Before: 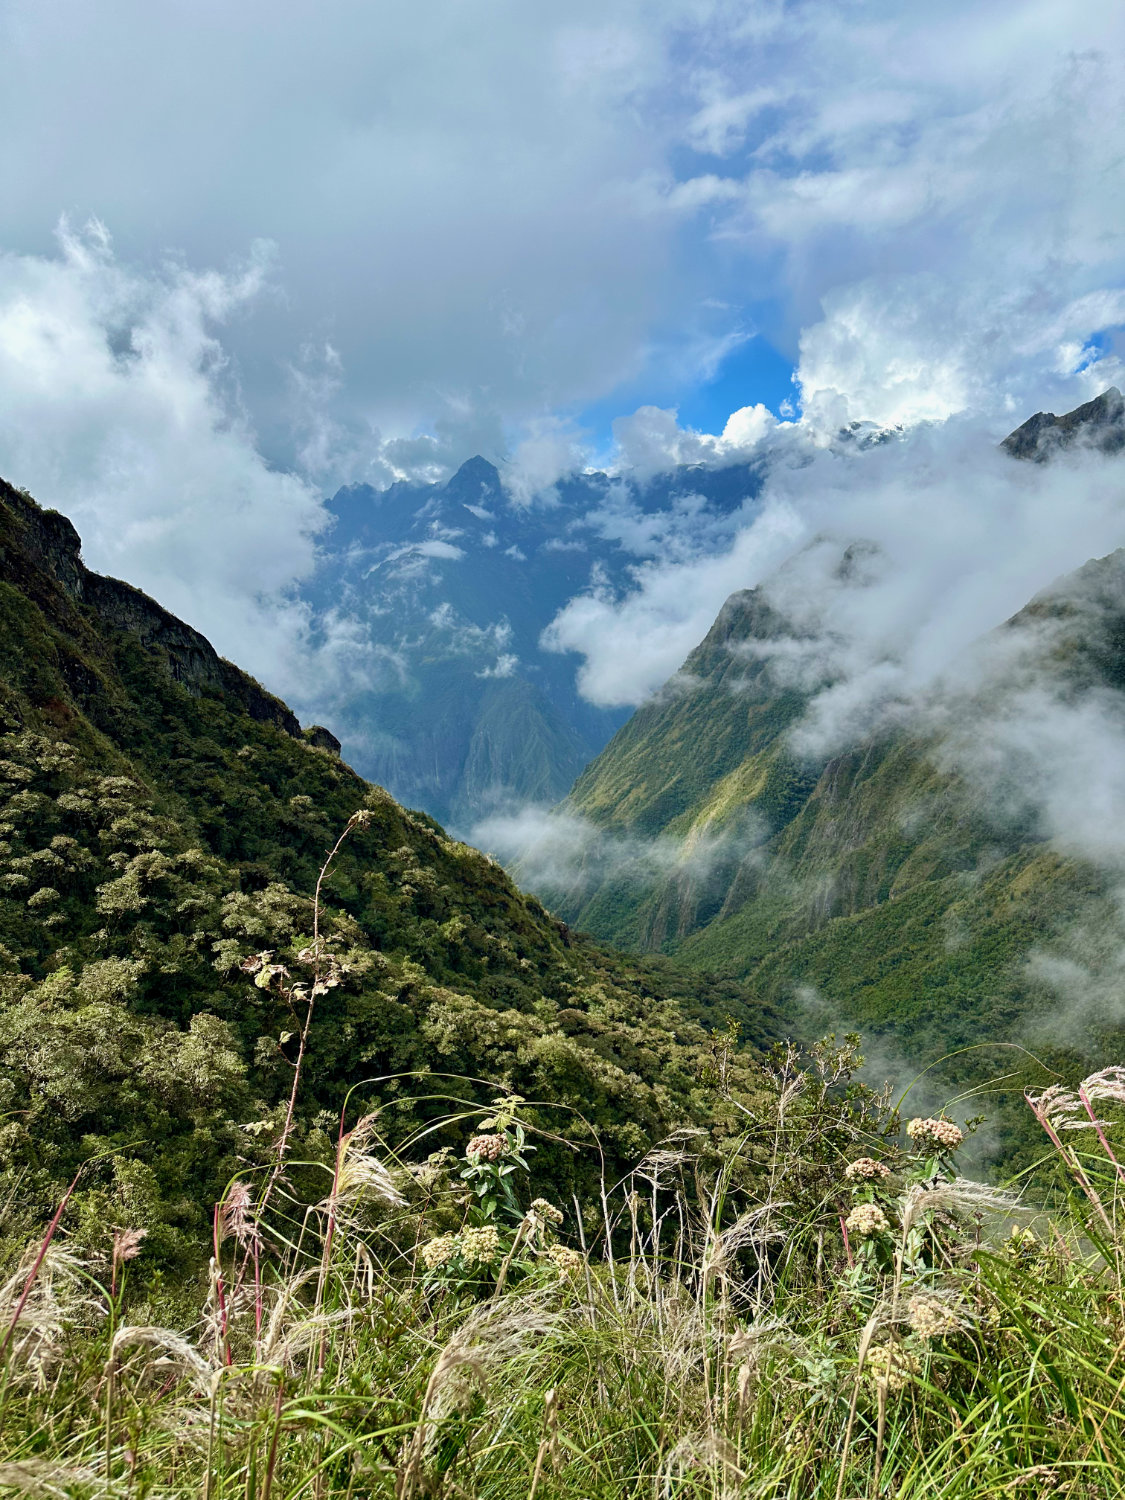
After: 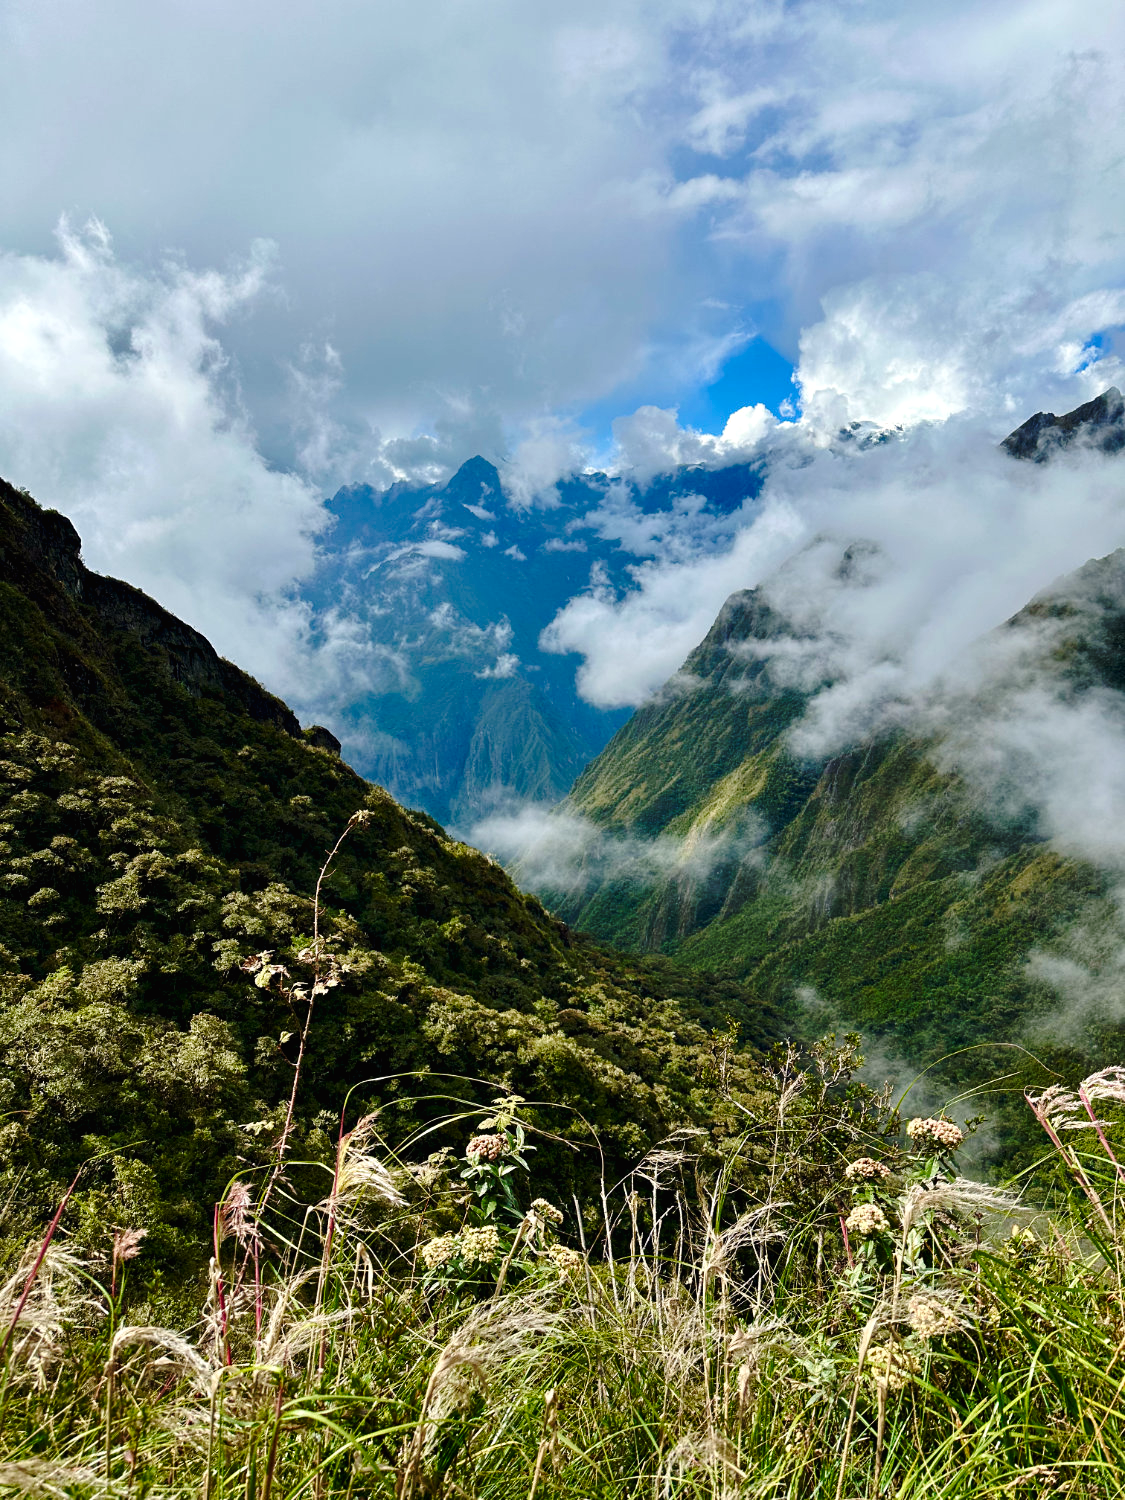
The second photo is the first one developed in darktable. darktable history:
color balance rgb: shadows lift › chroma 1%, shadows lift › hue 28.8°, power › hue 60°, highlights gain › chroma 1%, highlights gain › hue 60°, global offset › luminance 0.25%, perceptual saturation grading › highlights -20%, perceptual saturation grading › shadows 20%, perceptual brilliance grading › highlights 5%, perceptual brilliance grading › shadows -10%, global vibrance 19.67%
base curve: curves: ch0 [(0, 0) (0.073, 0.04) (0.157, 0.139) (0.492, 0.492) (0.758, 0.758) (1, 1)], preserve colors none
white balance: emerald 1
